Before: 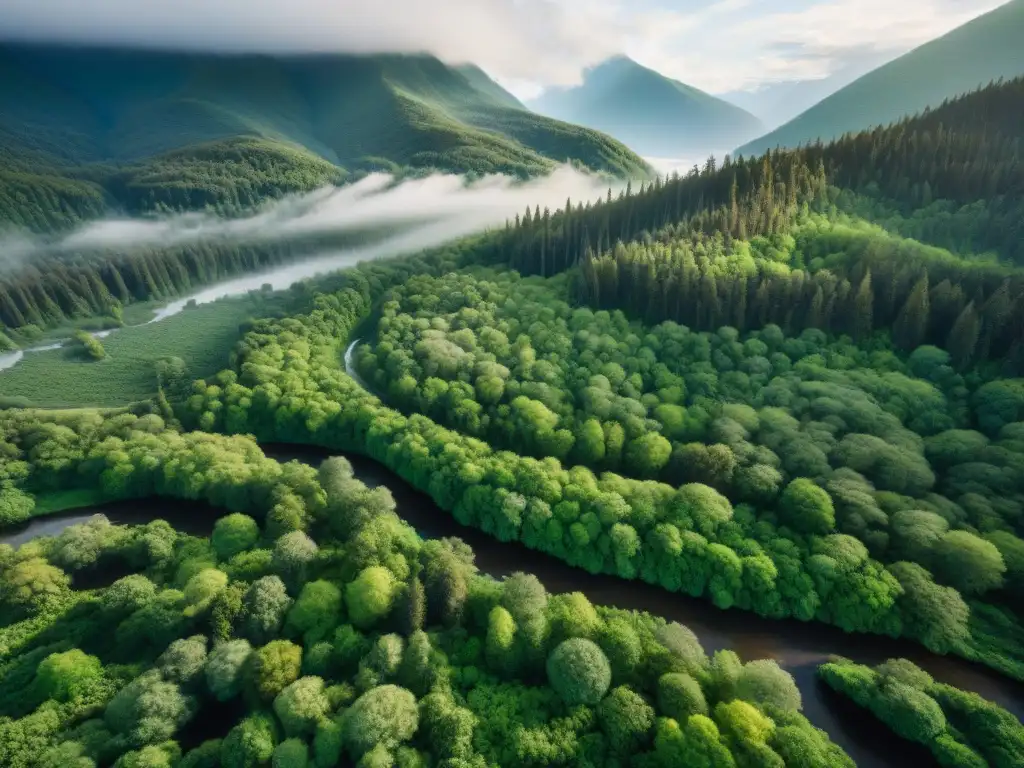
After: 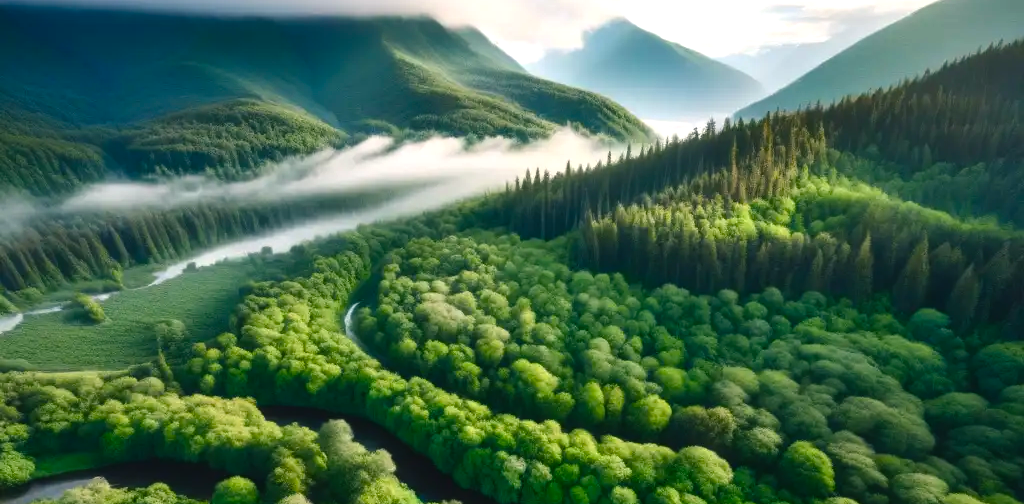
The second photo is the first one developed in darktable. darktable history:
exposure: exposure -0.072 EV, compensate highlight preservation false
crop and rotate: top 4.848%, bottom 29.503%
color balance rgb: shadows lift › chroma 1%, shadows lift › hue 217.2°, power › hue 310.8°, highlights gain › chroma 1%, highlights gain › hue 54°, global offset › luminance 0.5%, global offset › hue 171.6°, perceptual saturation grading › global saturation 14.09%, perceptual saturation grading › highlights -25%, perceptual saturation grading › shadows 30%, perceptual brilliance grading › highlights 13.42%, perceptual brilliance grading › mid-tones 8.05%, perceptual brilliance grading › shadows -17.45%, global vibrance 25%
